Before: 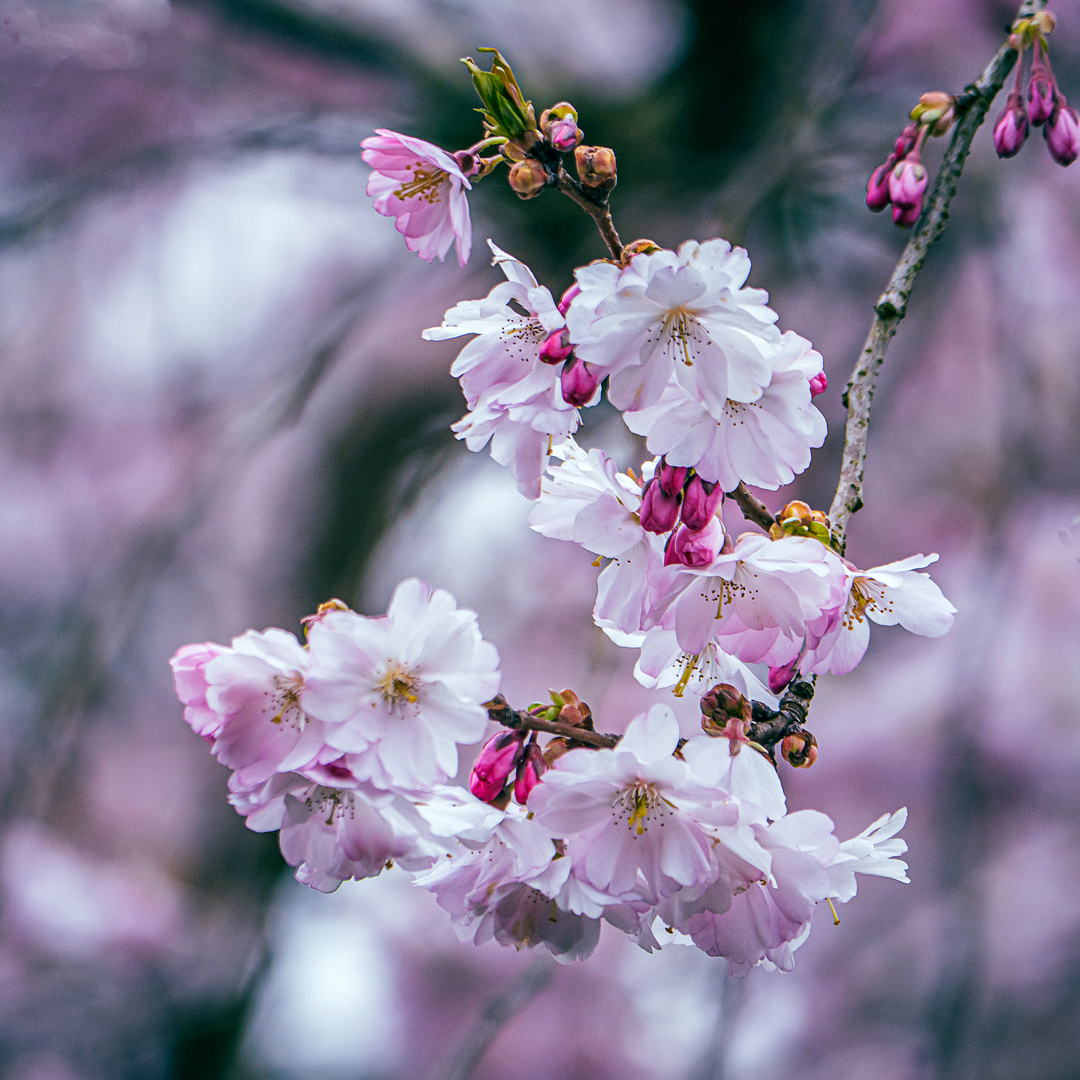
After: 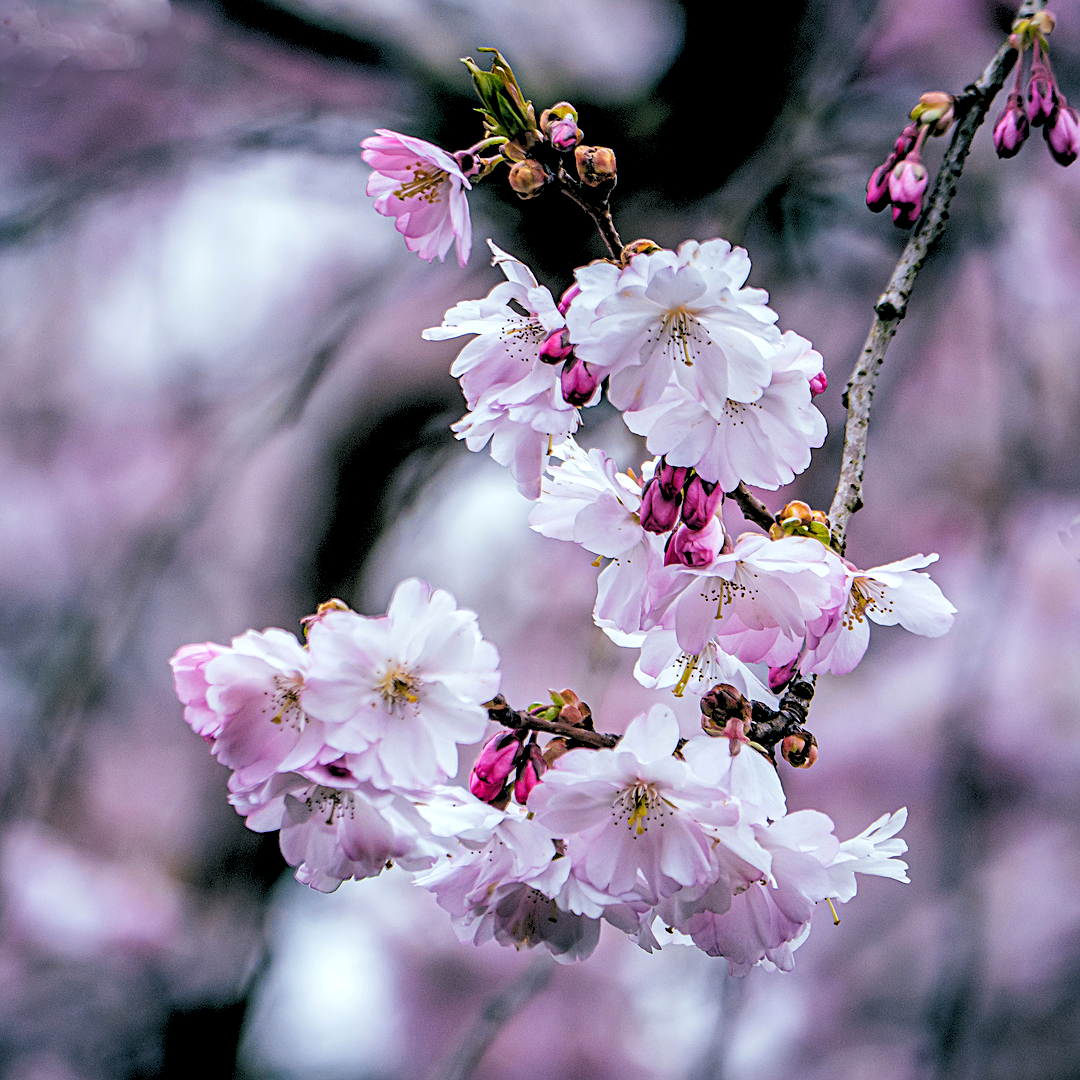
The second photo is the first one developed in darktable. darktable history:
rgb levels: levels [[0.029, 0.461, 0.922], [0, 0.5, 1], [0, 0.5, 1]]
sharpen: amount 0.2
